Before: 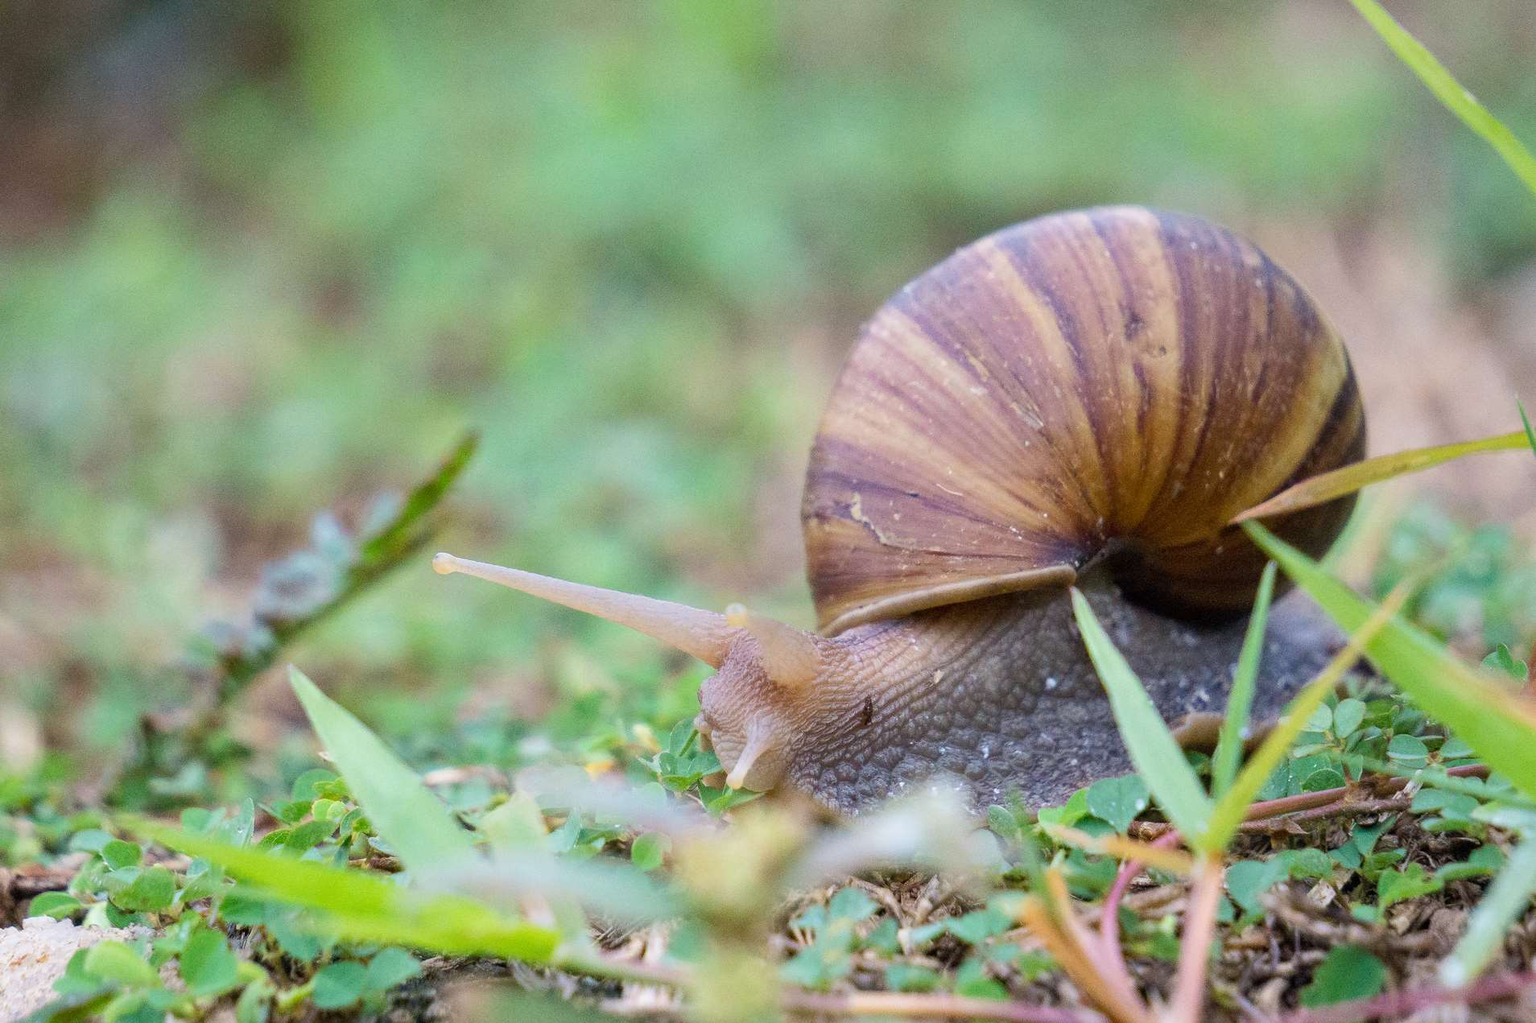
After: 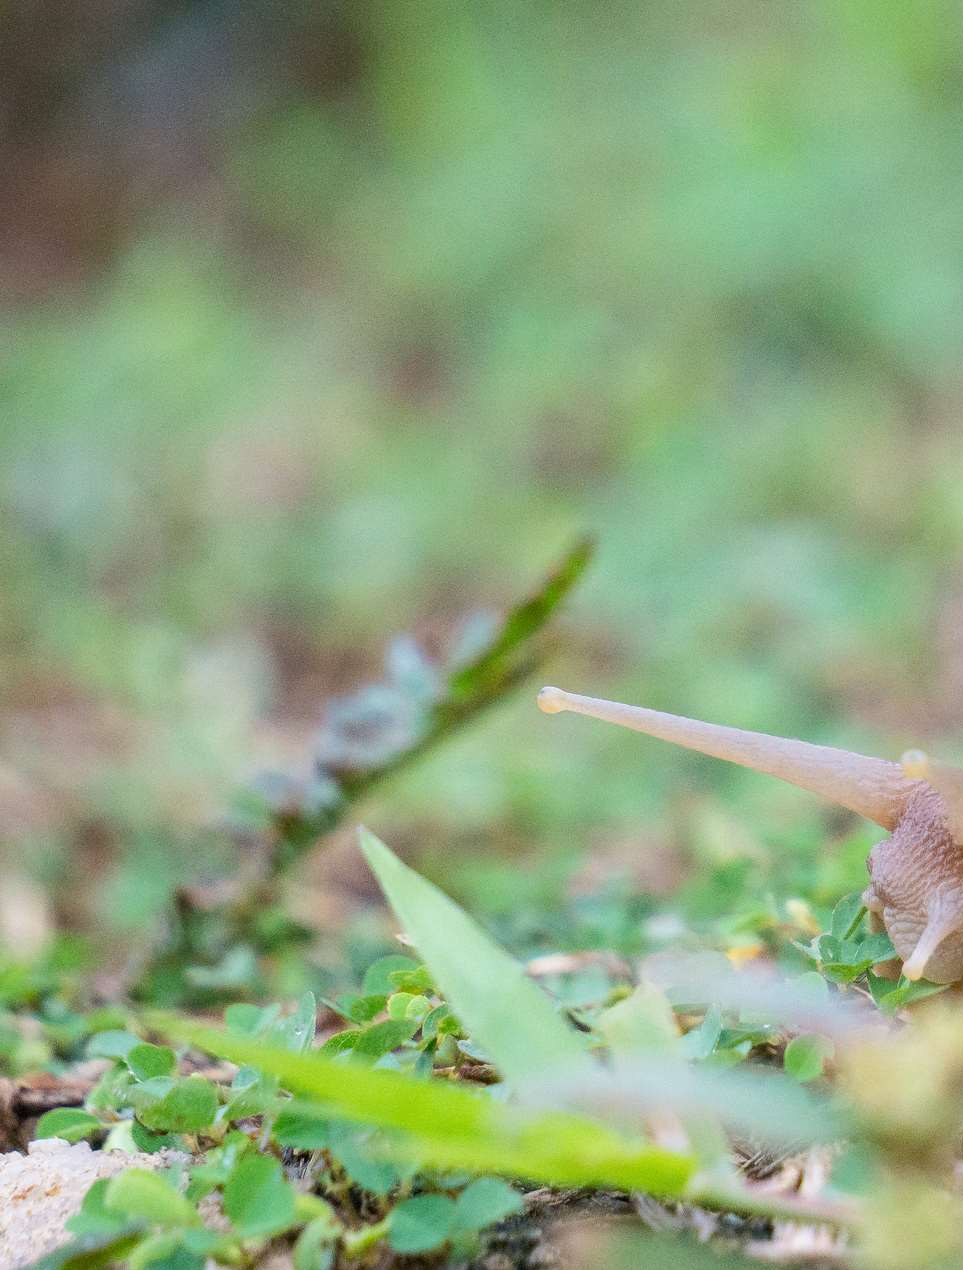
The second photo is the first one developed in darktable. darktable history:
crop and rotate: left 0.052%, top 0%, right 49.458%
